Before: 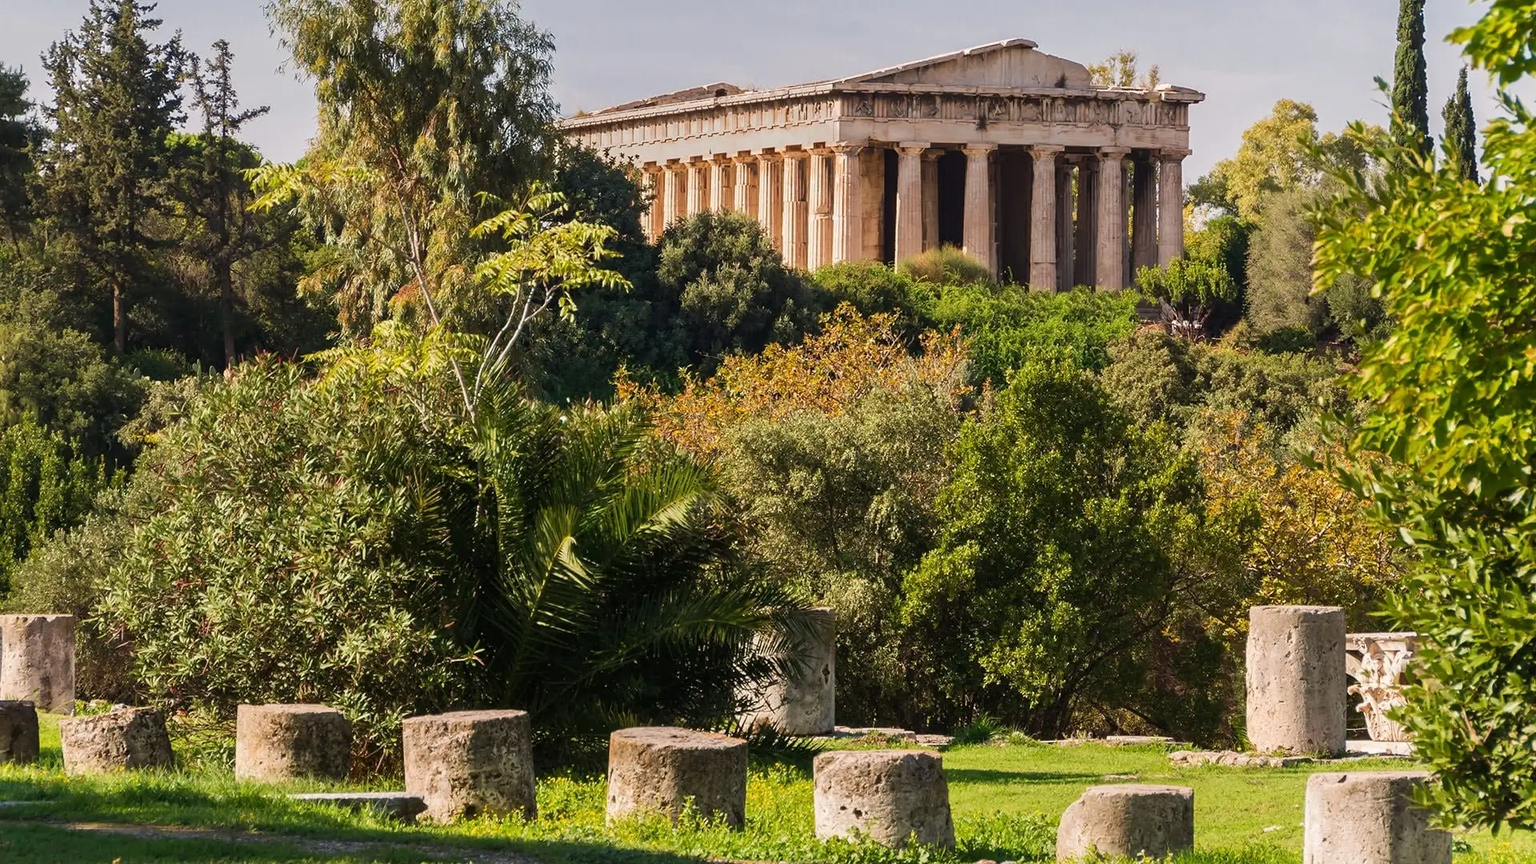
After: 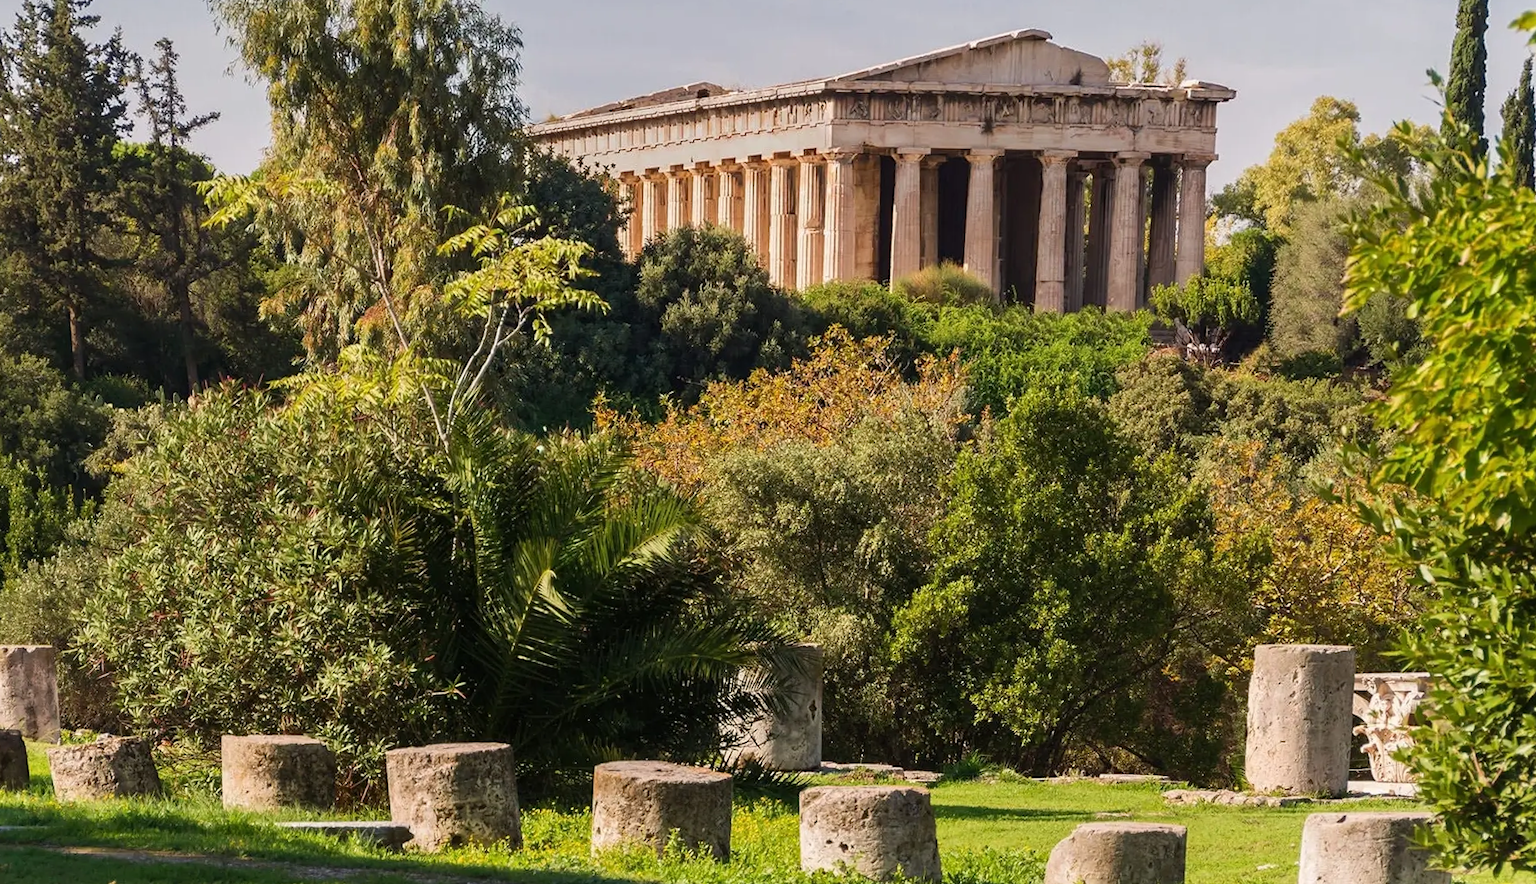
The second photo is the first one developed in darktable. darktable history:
white balance: red 1, blue 1
rotate and perspective: rotation 0.074°, lens shift (vertical) 0.096, lens shift (horizontal) -0.041, crop left 0.043, crop right 0.952, crop top 0.024, crop bottom 0.979
